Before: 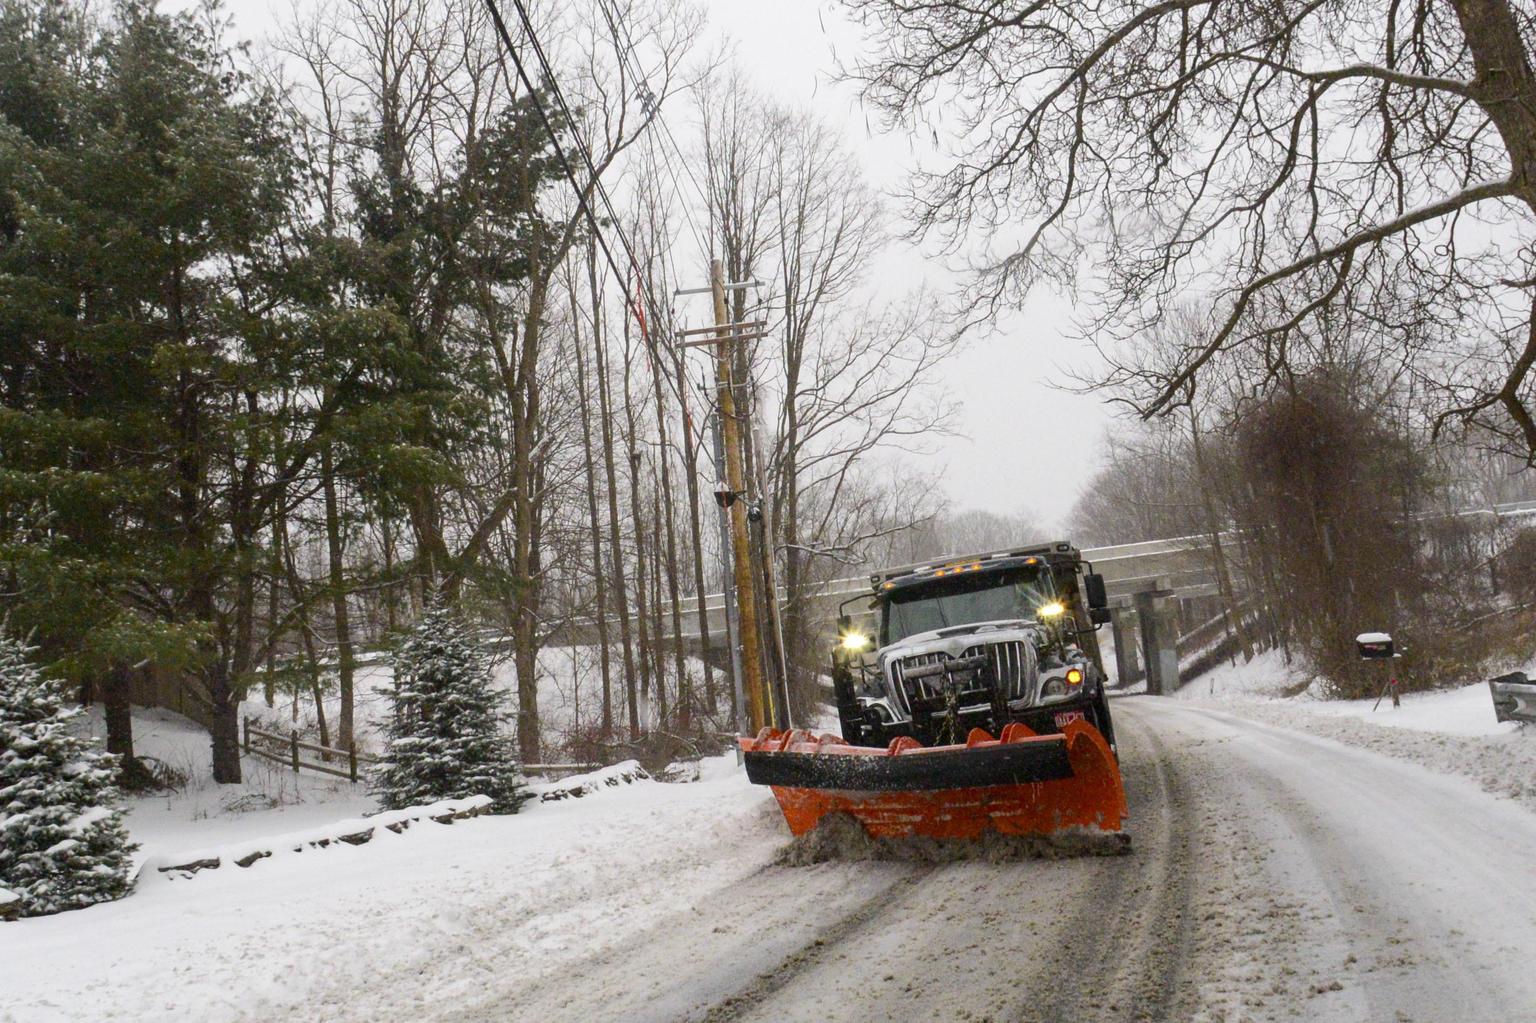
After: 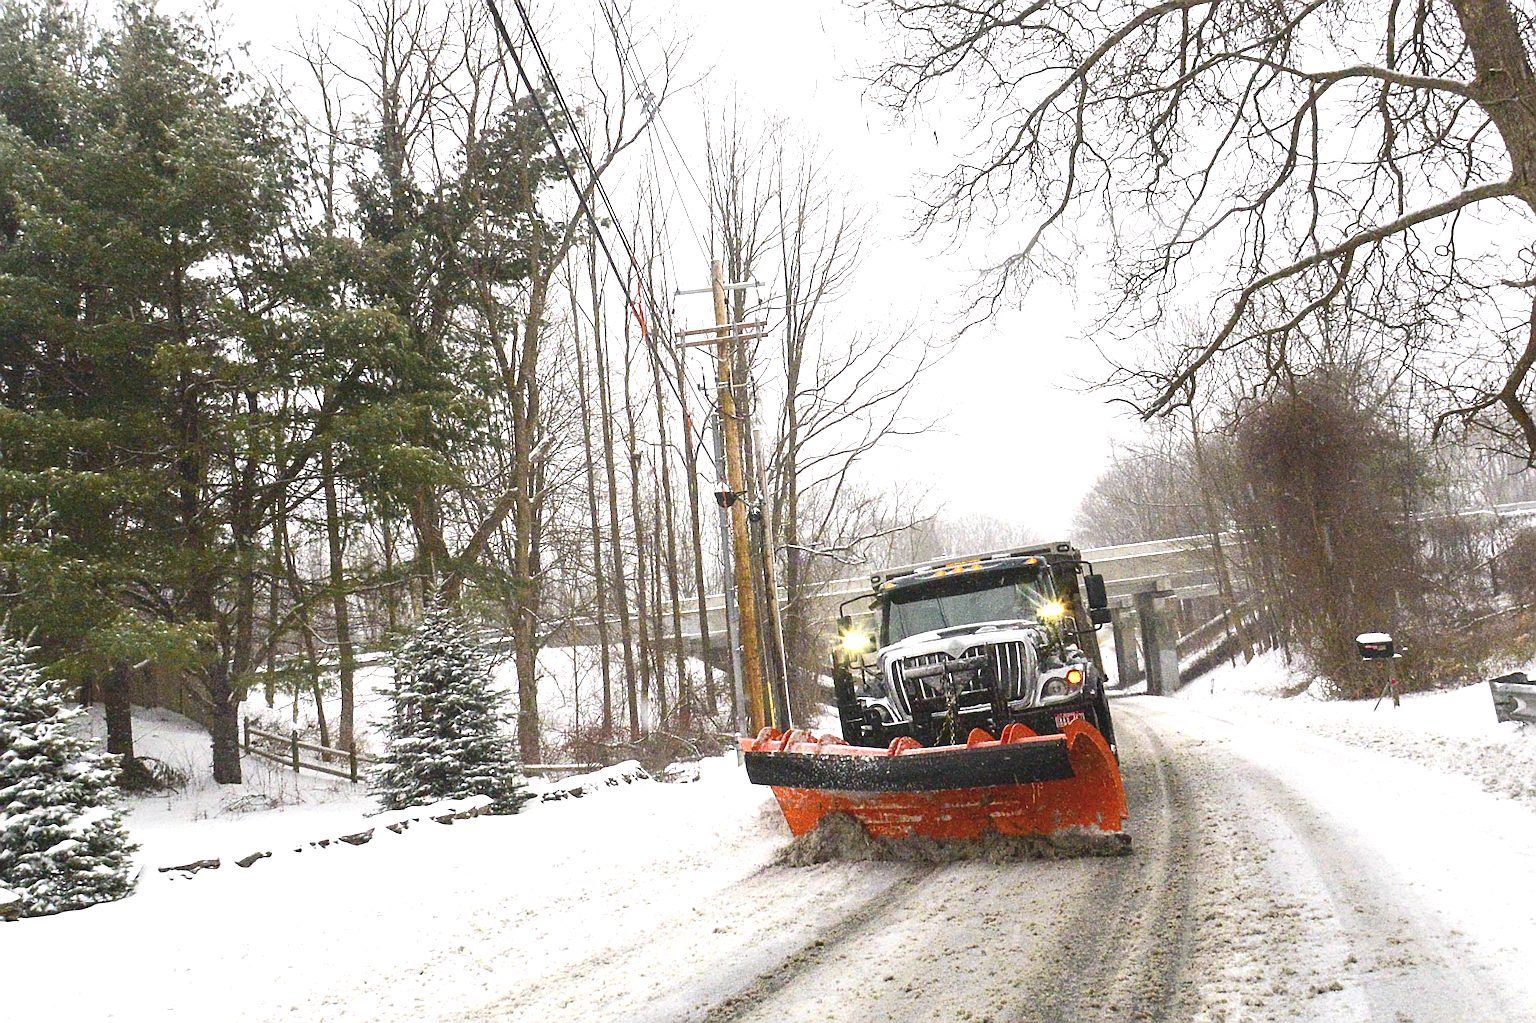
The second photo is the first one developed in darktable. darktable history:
exposure: black level correction -0.005, exposure 1.002 EV, compensate highlight preservation false
sharpen: amount 0.901
